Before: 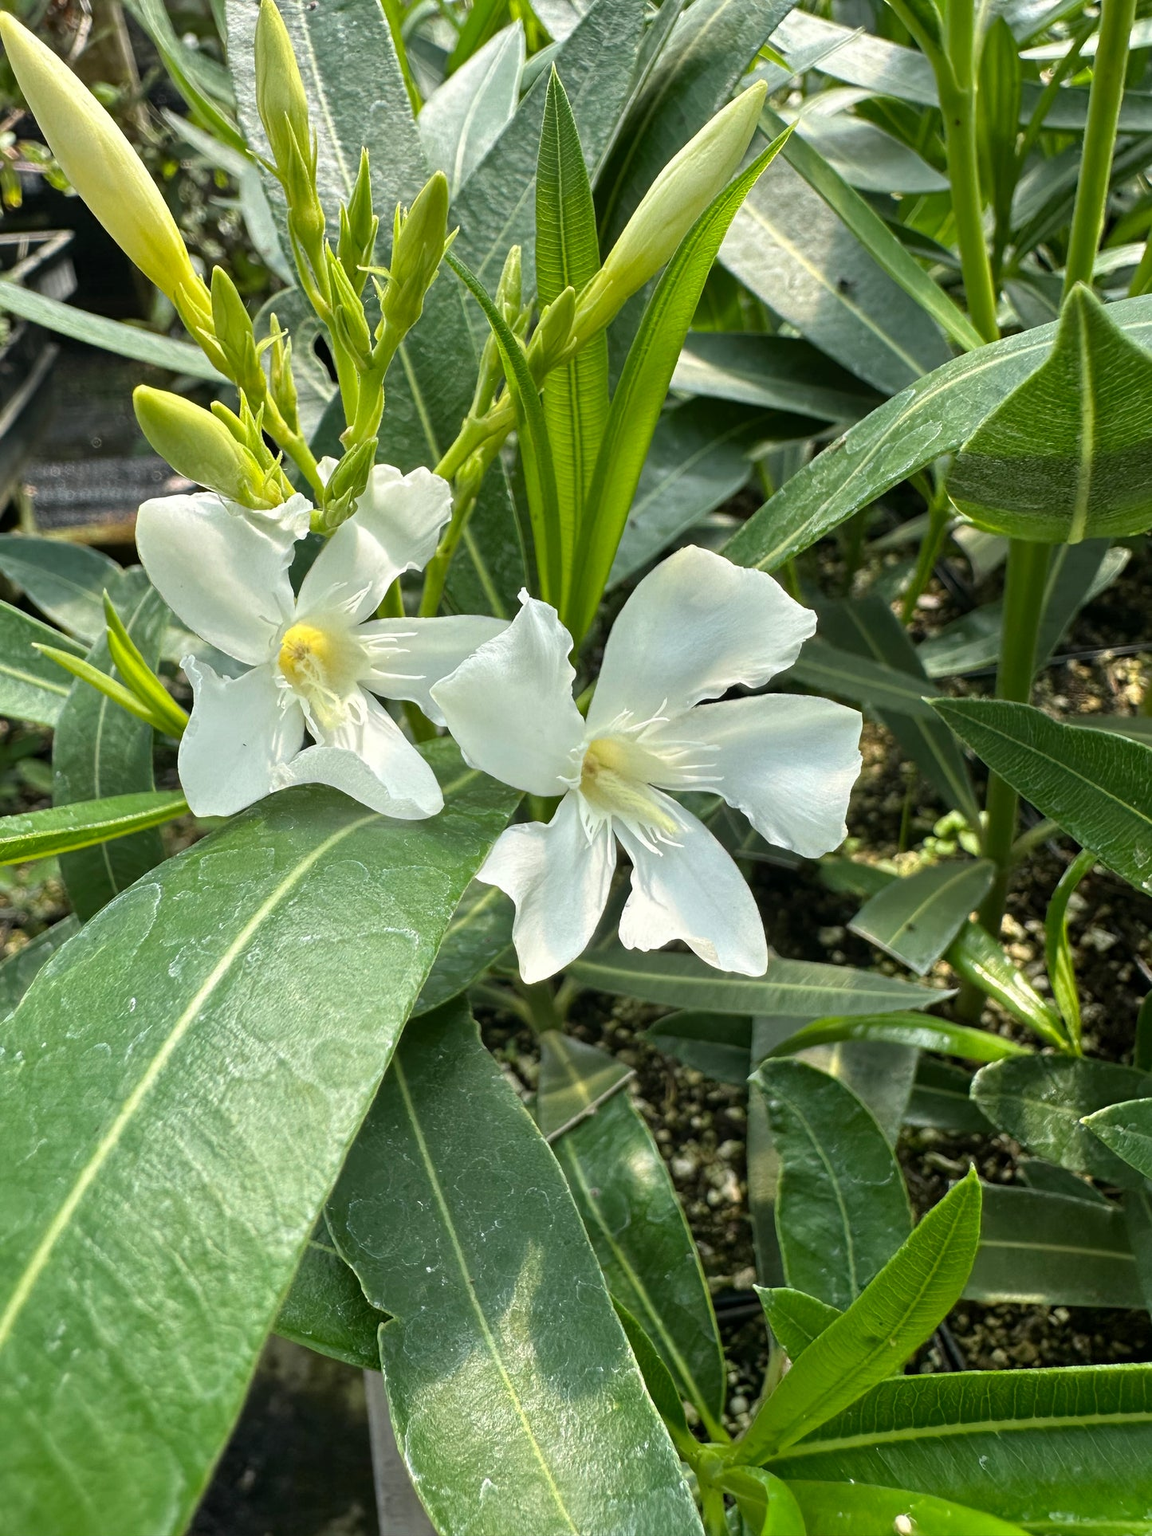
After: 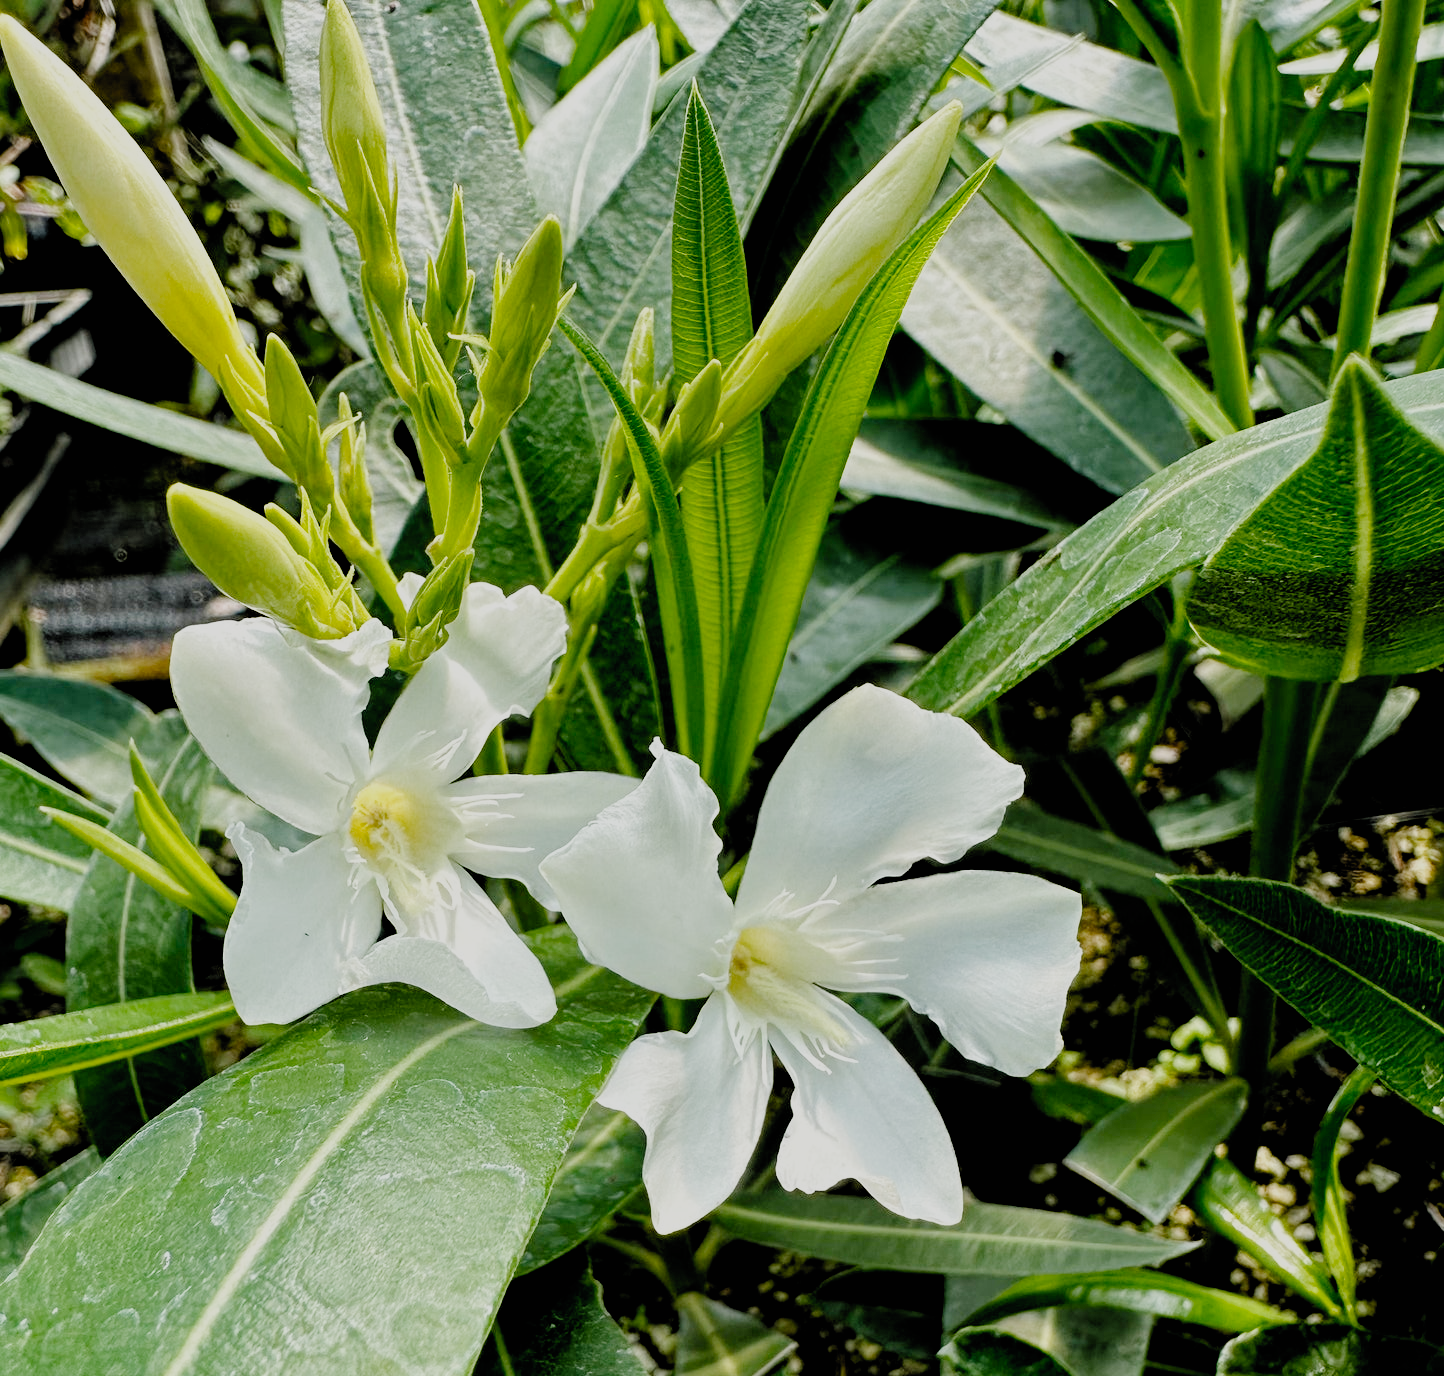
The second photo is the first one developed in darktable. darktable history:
filmic rgb: black relative exposure -2.85 EV, white relative exposure 4.56 EV, hardness 1.77, contrast 1.25, preserve chrominance no, color science v5 (2021)
crop: bottom 28.576%
